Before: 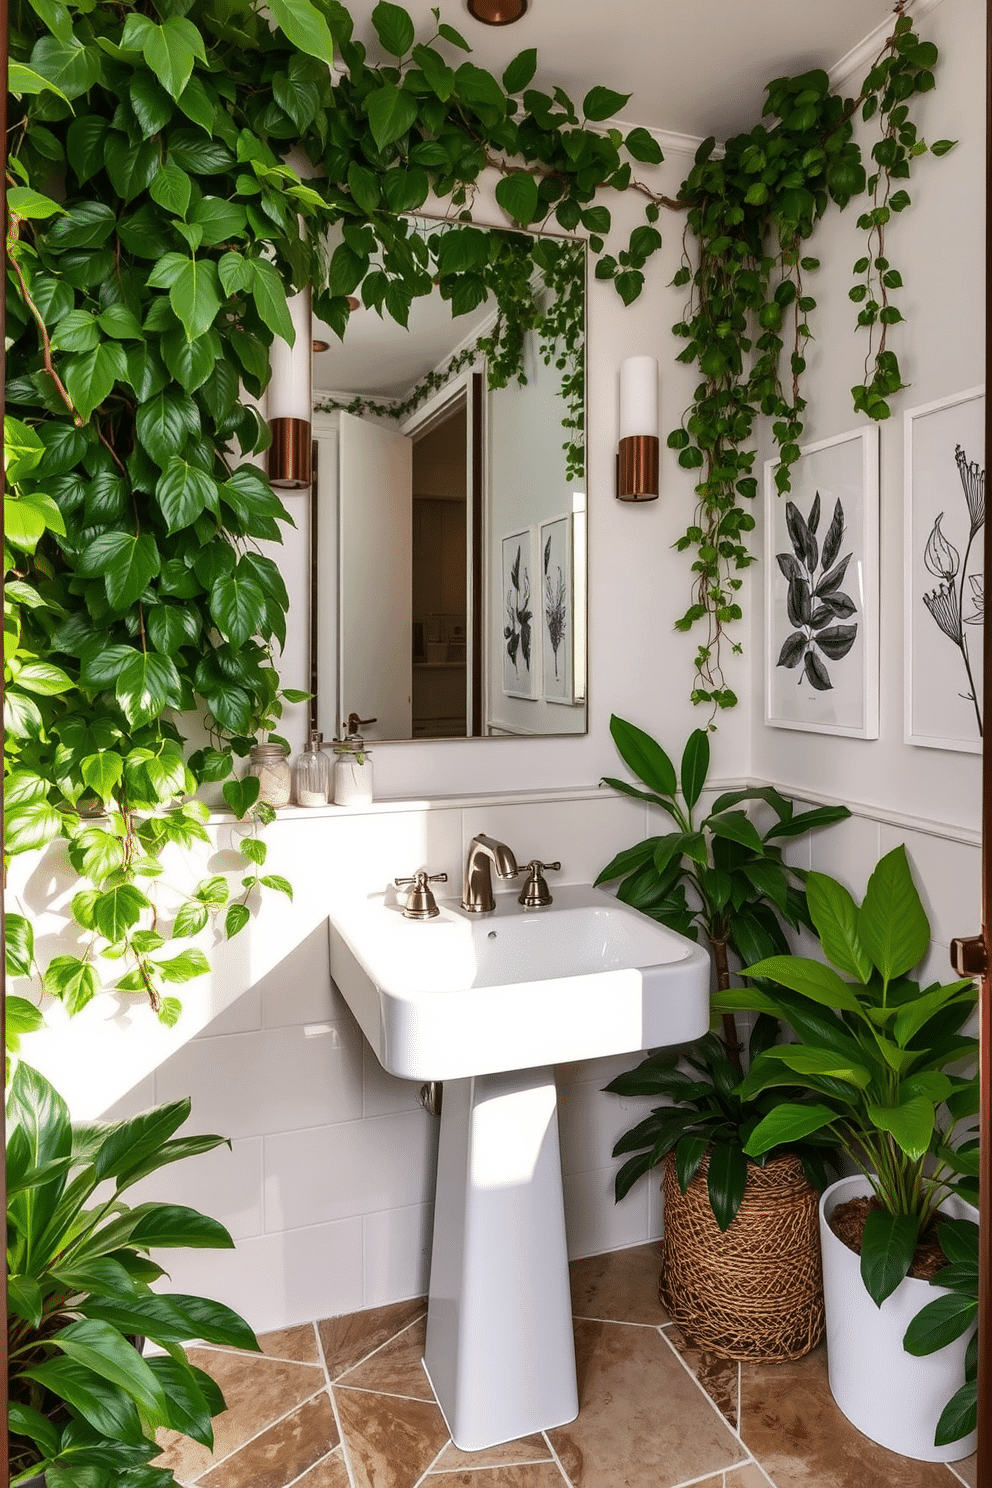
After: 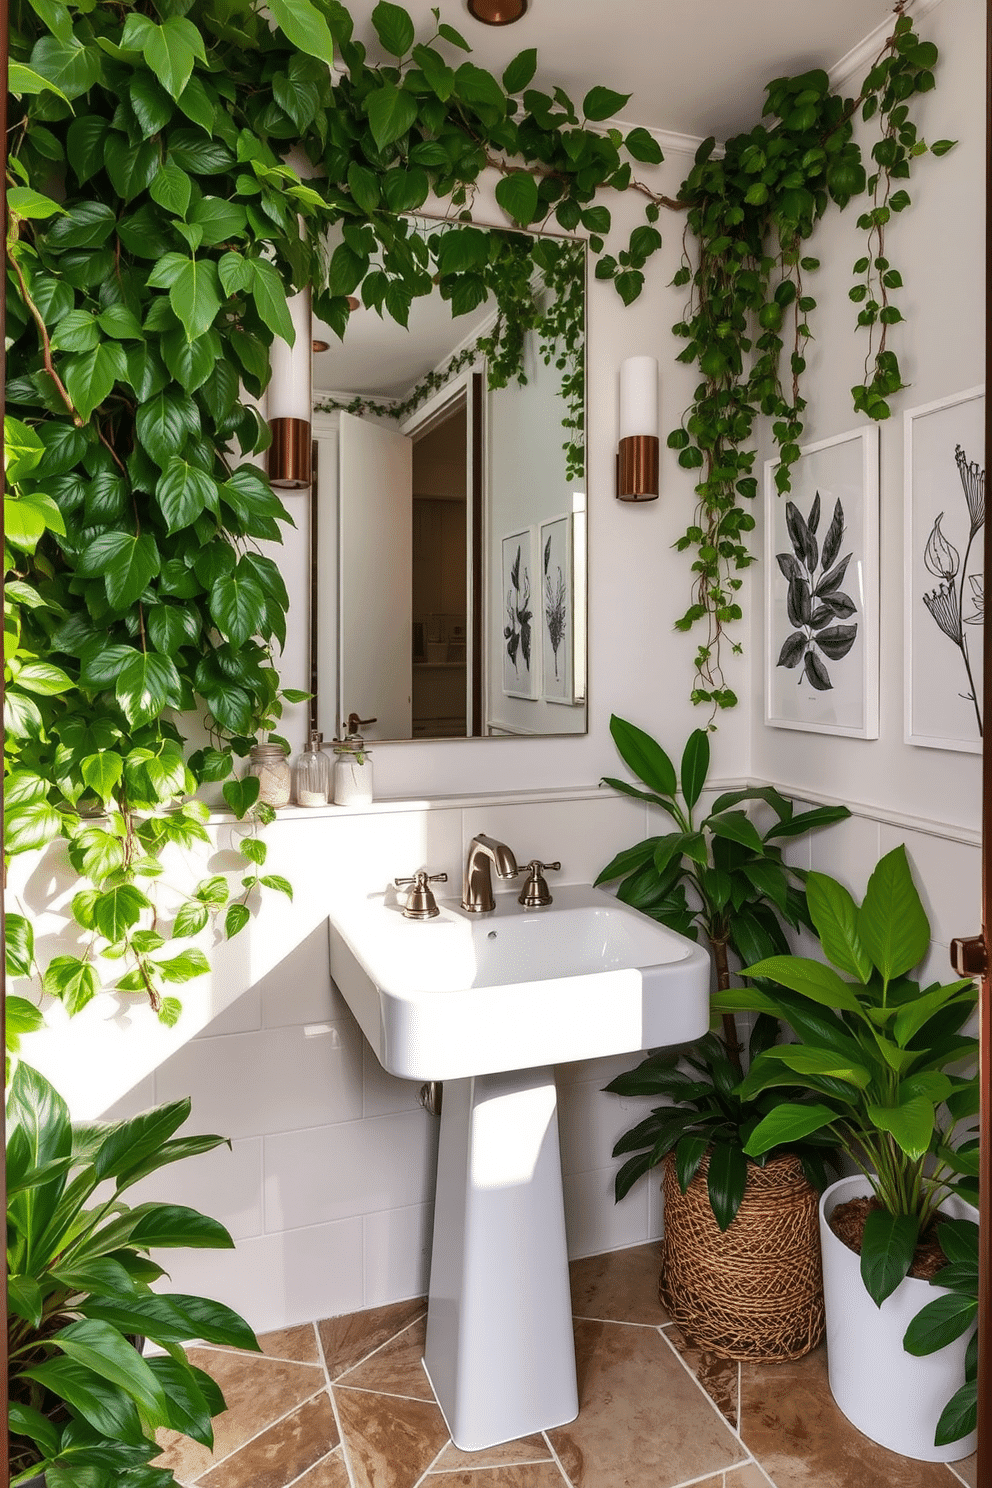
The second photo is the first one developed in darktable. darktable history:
shadows and highlights: shadows 25.51, highlights -26.46, highlights color adjustment 39.63%
